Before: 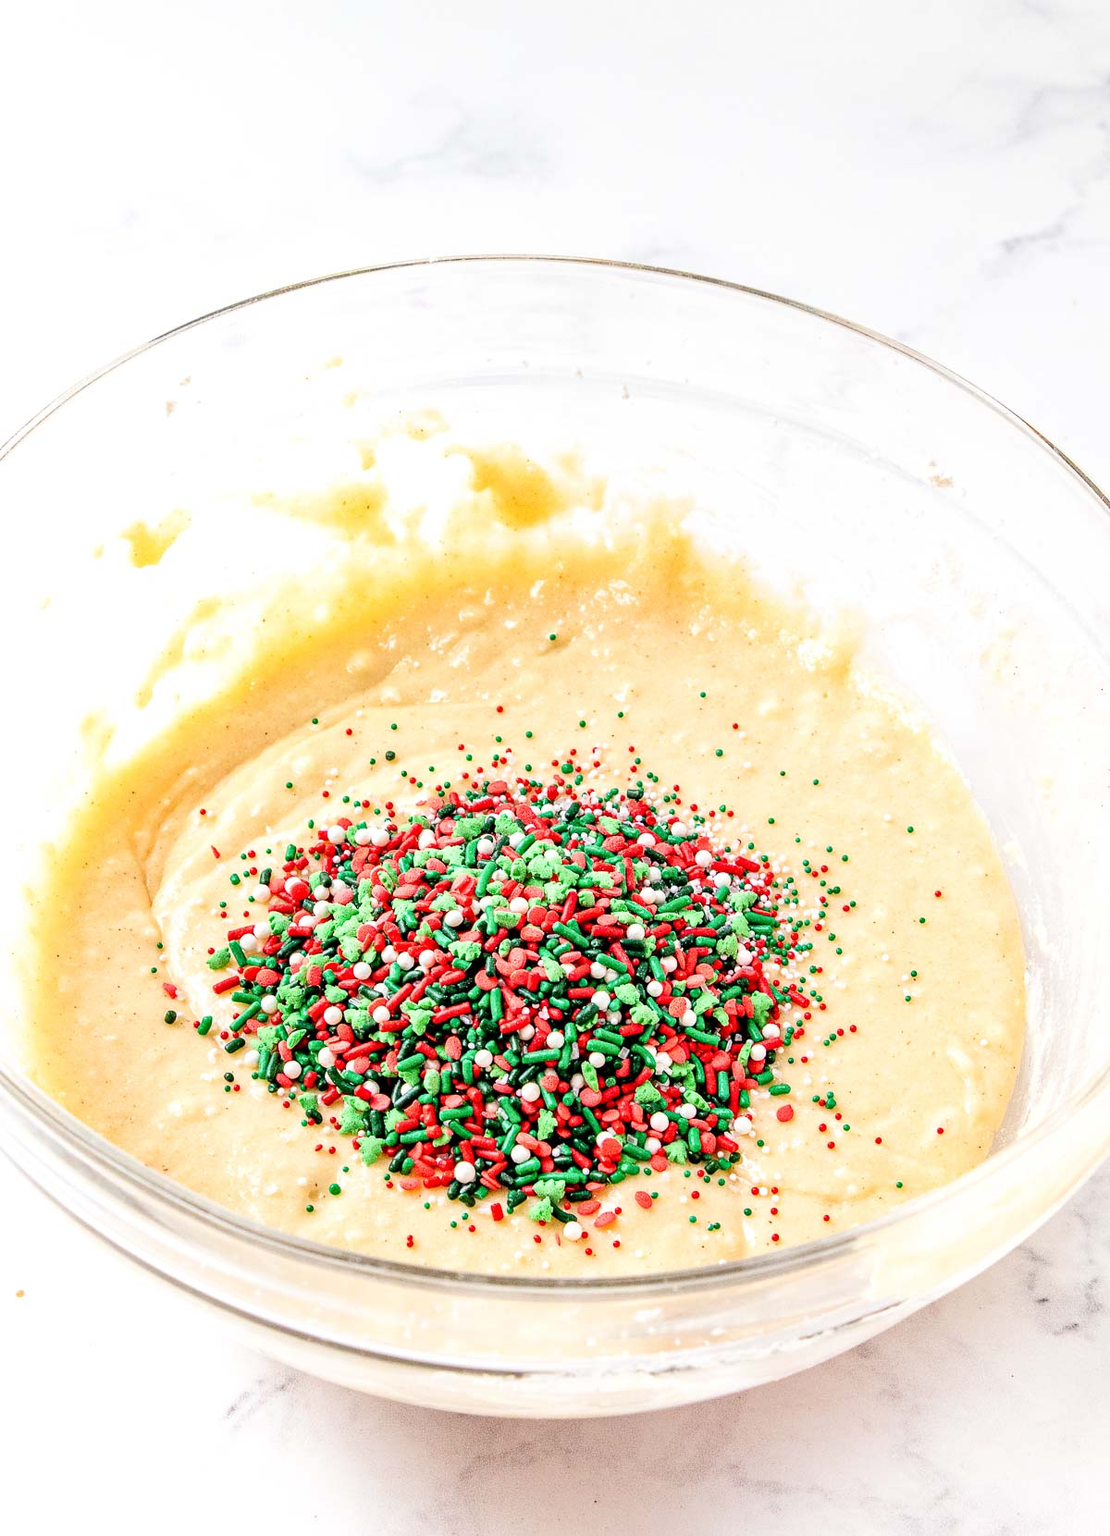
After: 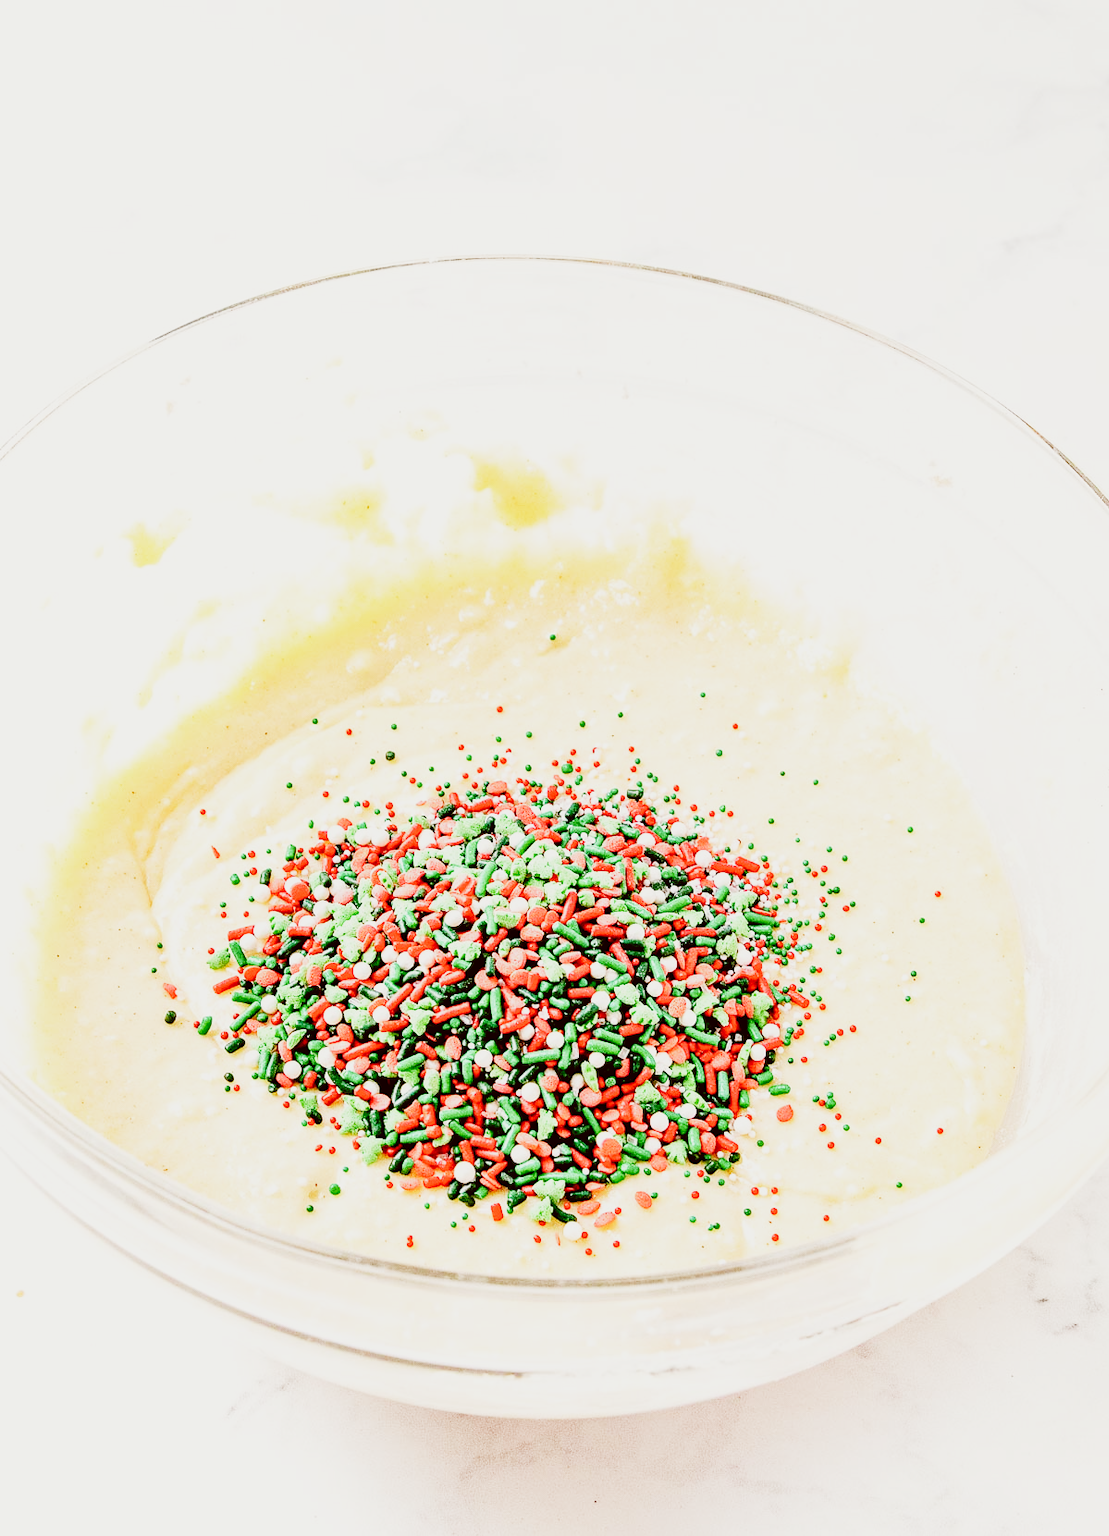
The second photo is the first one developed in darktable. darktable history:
color correction: highlights a* -0.482, highlights b* 0.161, shadows a* 4.66, shadows b* 20.72
sigmoid: skew -0.2, preserve hue 0%, red attenuation 0.1, red rotation 0.035, green attenuation 0.1, green rotation -0.017, blue attenuation 0.15, blue rotation -0.052, base primaries Rec2020
exposure: black level correction 0.001, exposure 1 EV, compensate highlight preservation false
